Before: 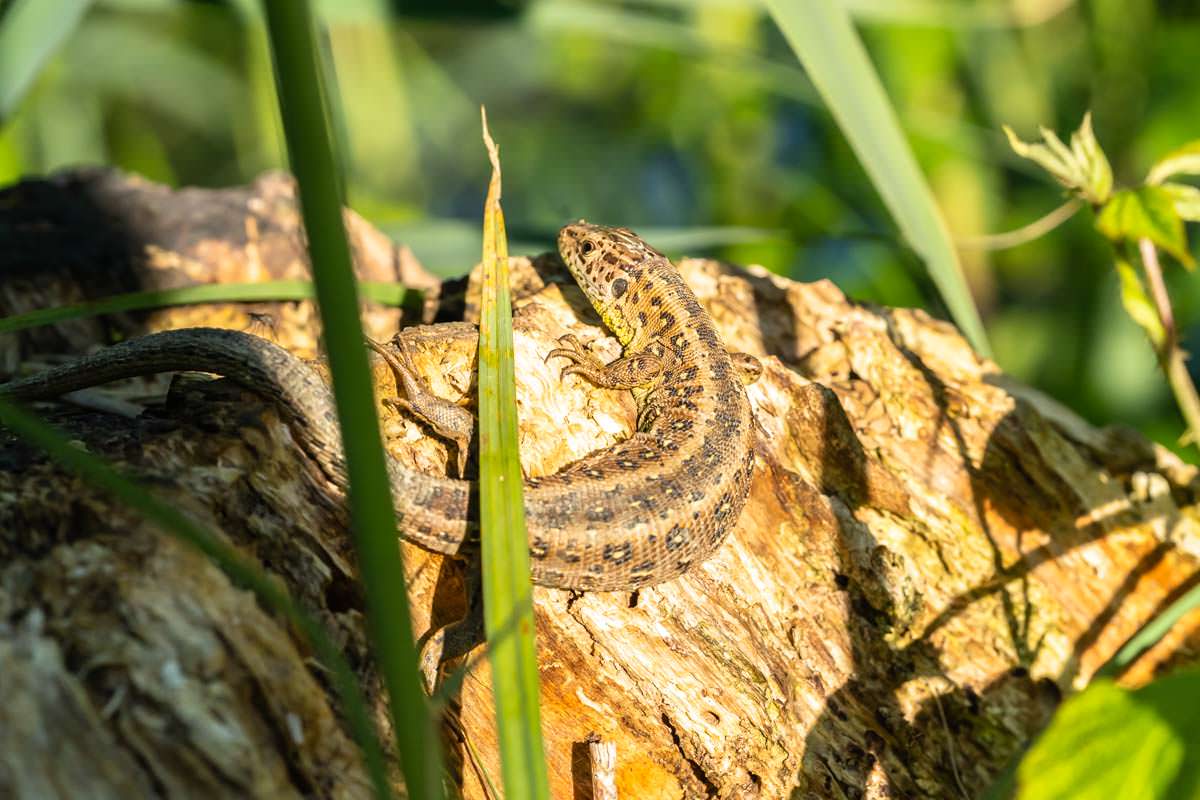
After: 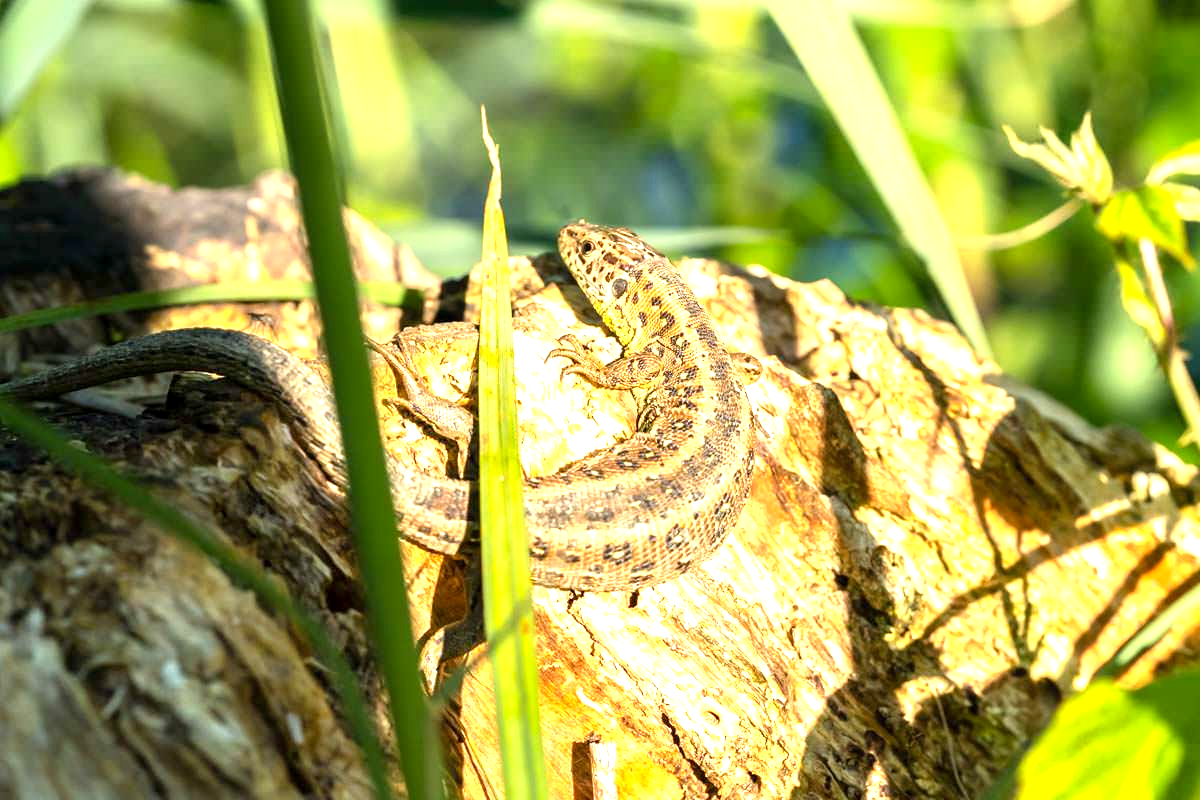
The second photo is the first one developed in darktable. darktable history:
exposure: black level correction 0.001, exposure 1 EV, compensate highlight preservation false
